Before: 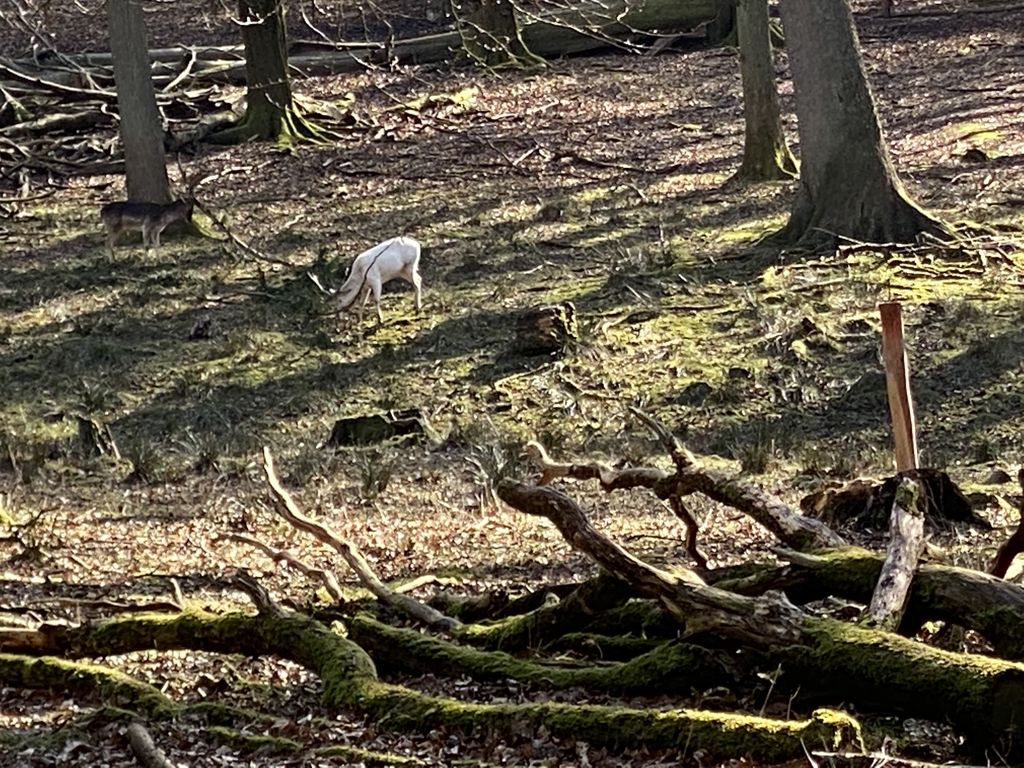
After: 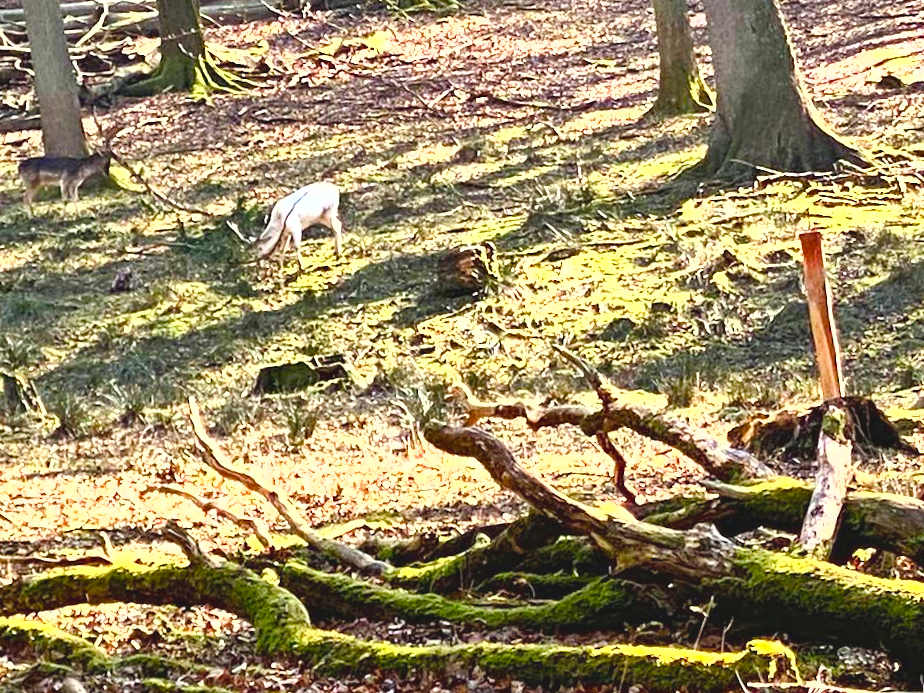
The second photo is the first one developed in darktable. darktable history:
exposure: black level correction -0.002, exposure 1.35 EV, compensate highlight preservation false
crop and rotate: angle 1.96°, left 5.673%, top 5.673%
contrast brightness saturation: brightness 0.09, saturation 0.19
shadows and highlights: radius 108.52, shadows 23.73, highlights -59.32, low approximation 0.01, soften with gaussian
color balance rgb: linear chroma grading › shadows 32%, linear chroma grading › global chroma -2%, linear chroma grading › mid-tones 4%, perceptual saturation grading › global saturation -2%, perceptual saturation grading › highlights -8%, perceptual saturation grading › mid-tones 8%, perceptual saturation grading › shadows 4%, perceptual brilliance grading › highlights 8%, perceptual brilliance grading › mid-tones 4%, perceptual brilliance grading › shadows 2%, global vibrance 16%, saturation formula JzAzBz (2021)
